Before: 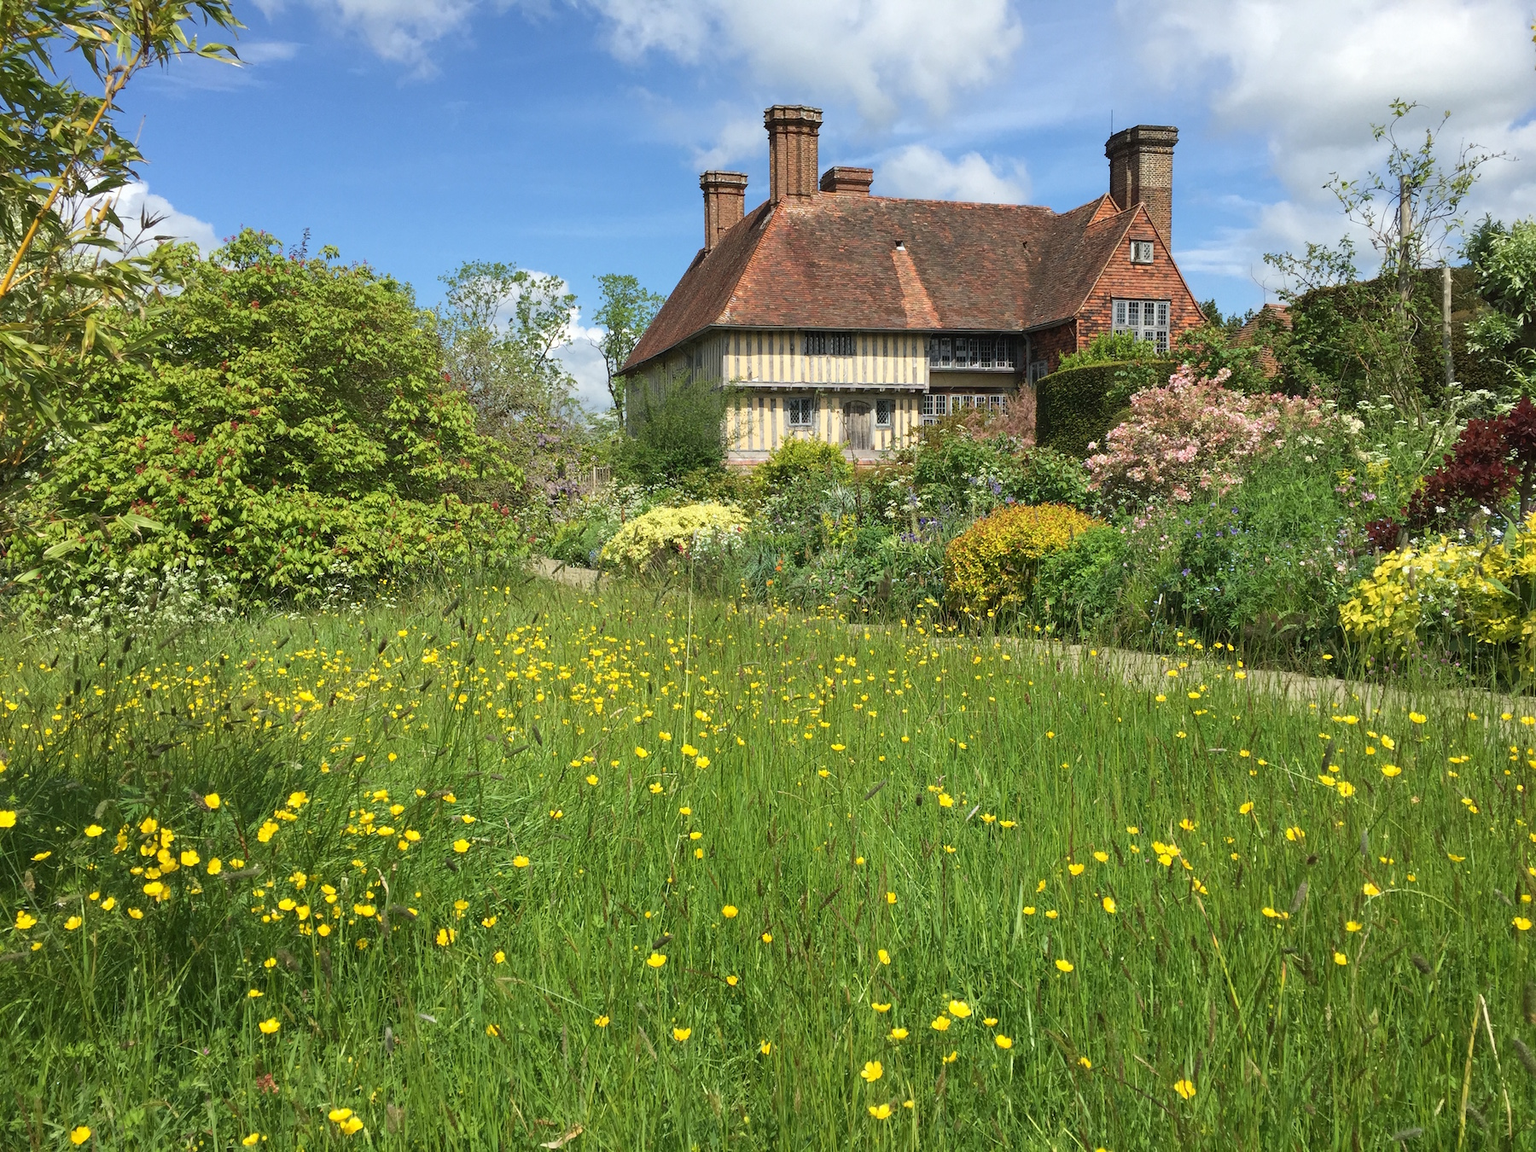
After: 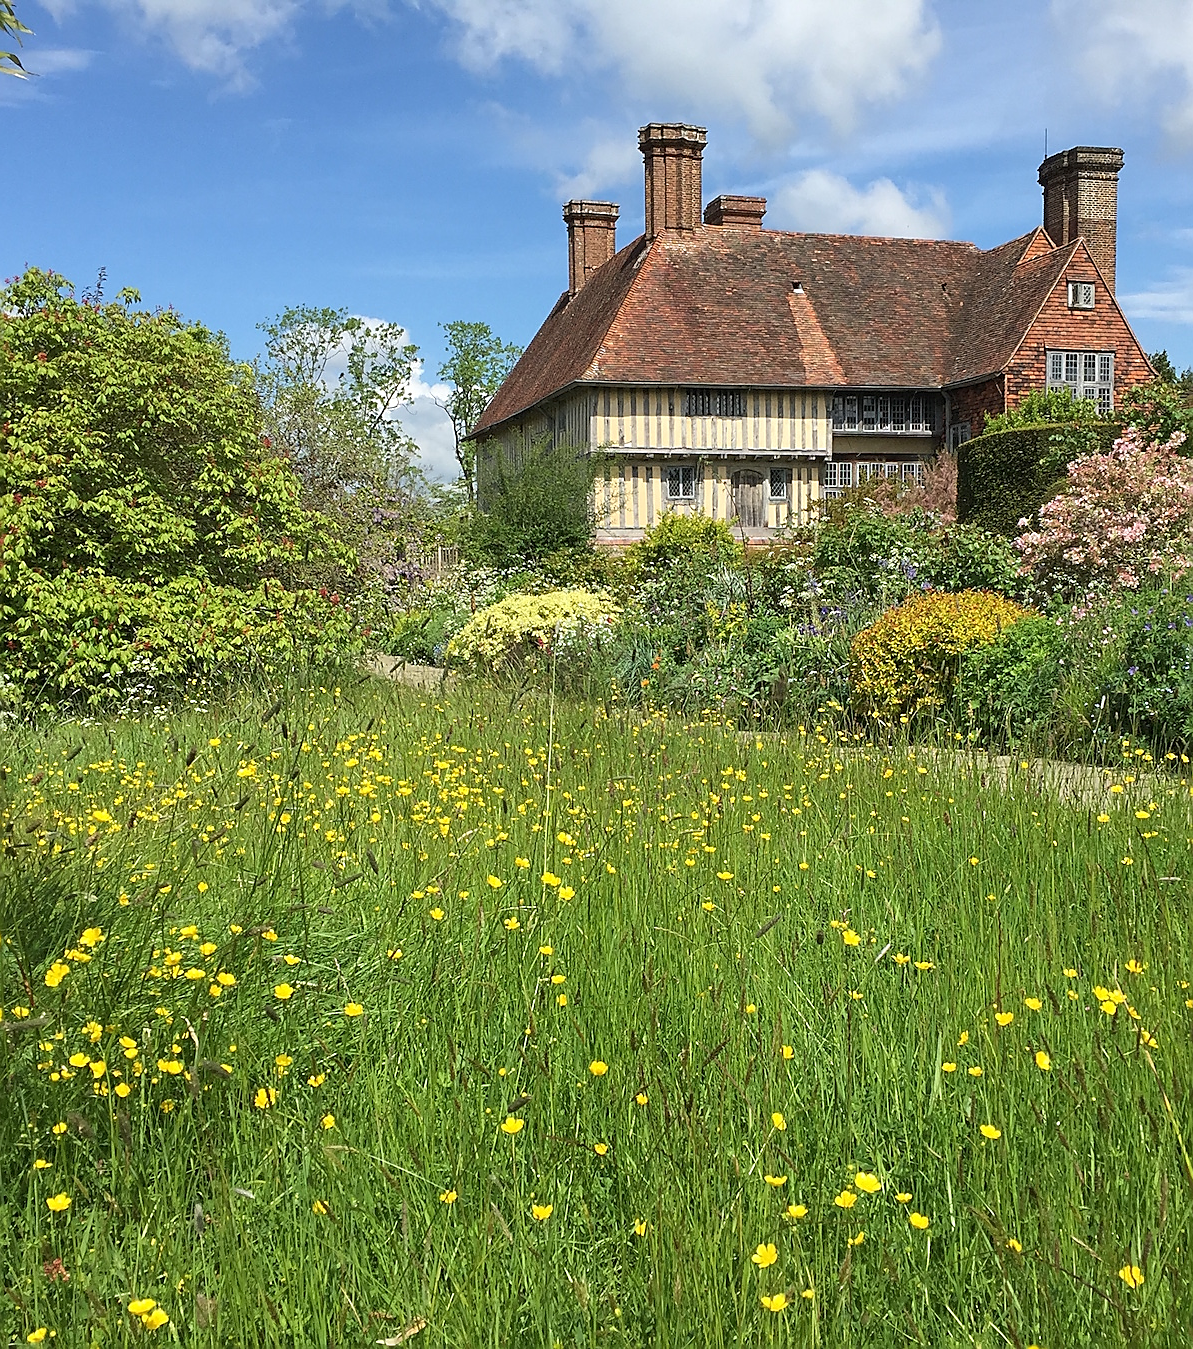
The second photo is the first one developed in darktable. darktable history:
sharpen: radius 1.38, amount 1.265, threshold 0.707
crop and rotate: left 14.331%, right 19.348%
